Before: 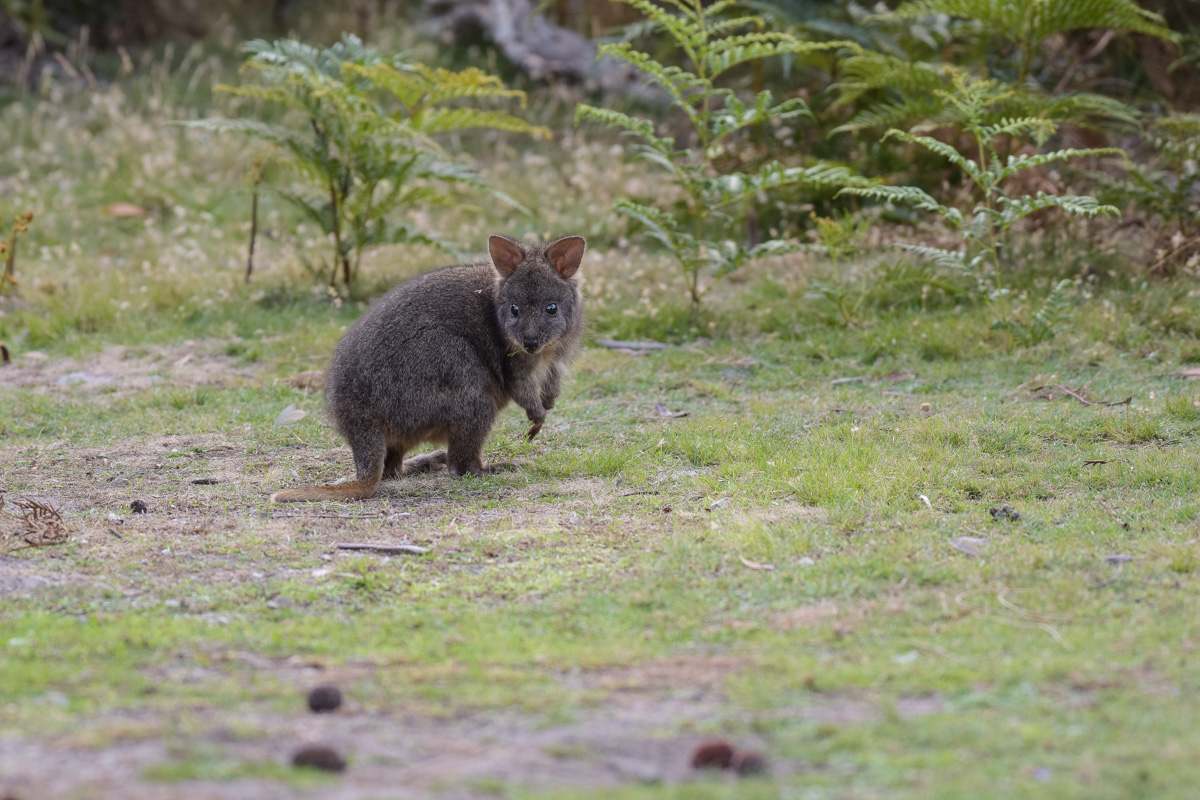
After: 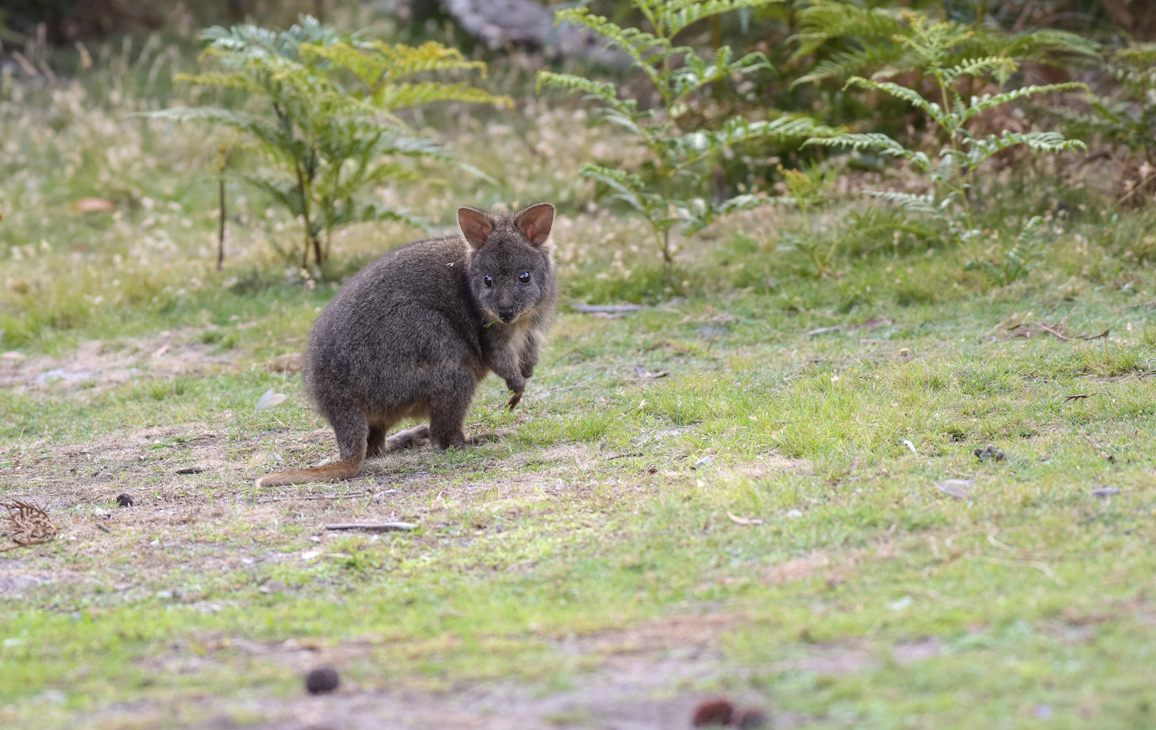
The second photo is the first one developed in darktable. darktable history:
rotate and perspective: rotation -3.52°, crop left 0.036, crop right 0.964, crop top 0.081, crop bottom 0.919
exposure: exposure 0.4 EV, compensate highlight preservation false
